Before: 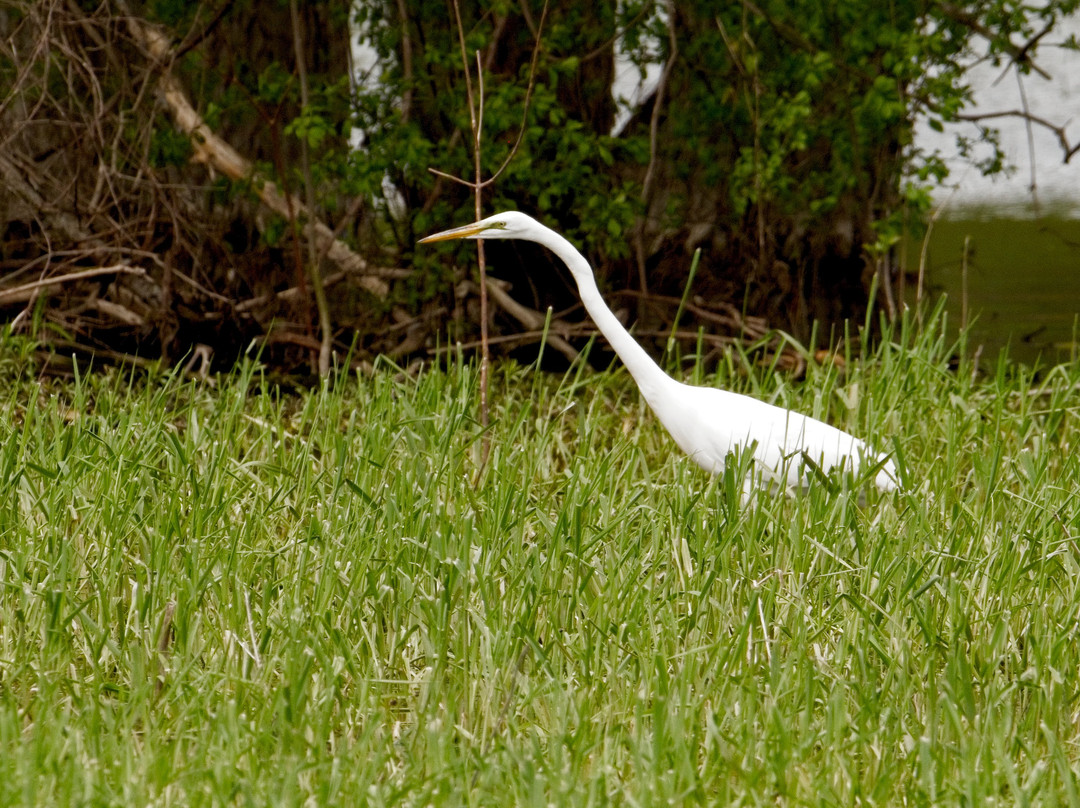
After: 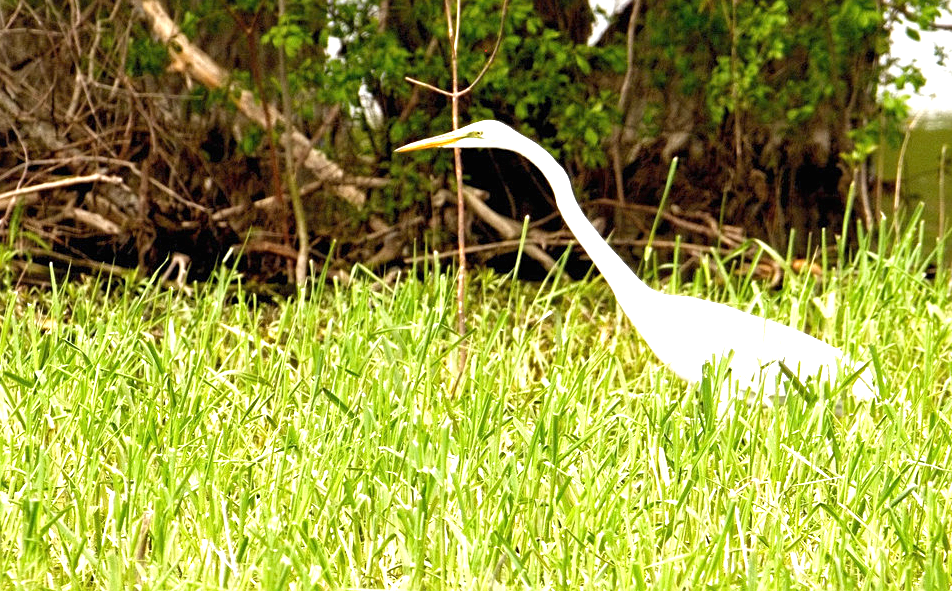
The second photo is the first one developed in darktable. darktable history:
exposure: black level correction 0, exposure 1.679 EV, compensate highlight preservation false
crop and rotate: left 2.285%, top 11.307%, right 9.487%, bottom 15.542%
sharpen: amount 0.216
